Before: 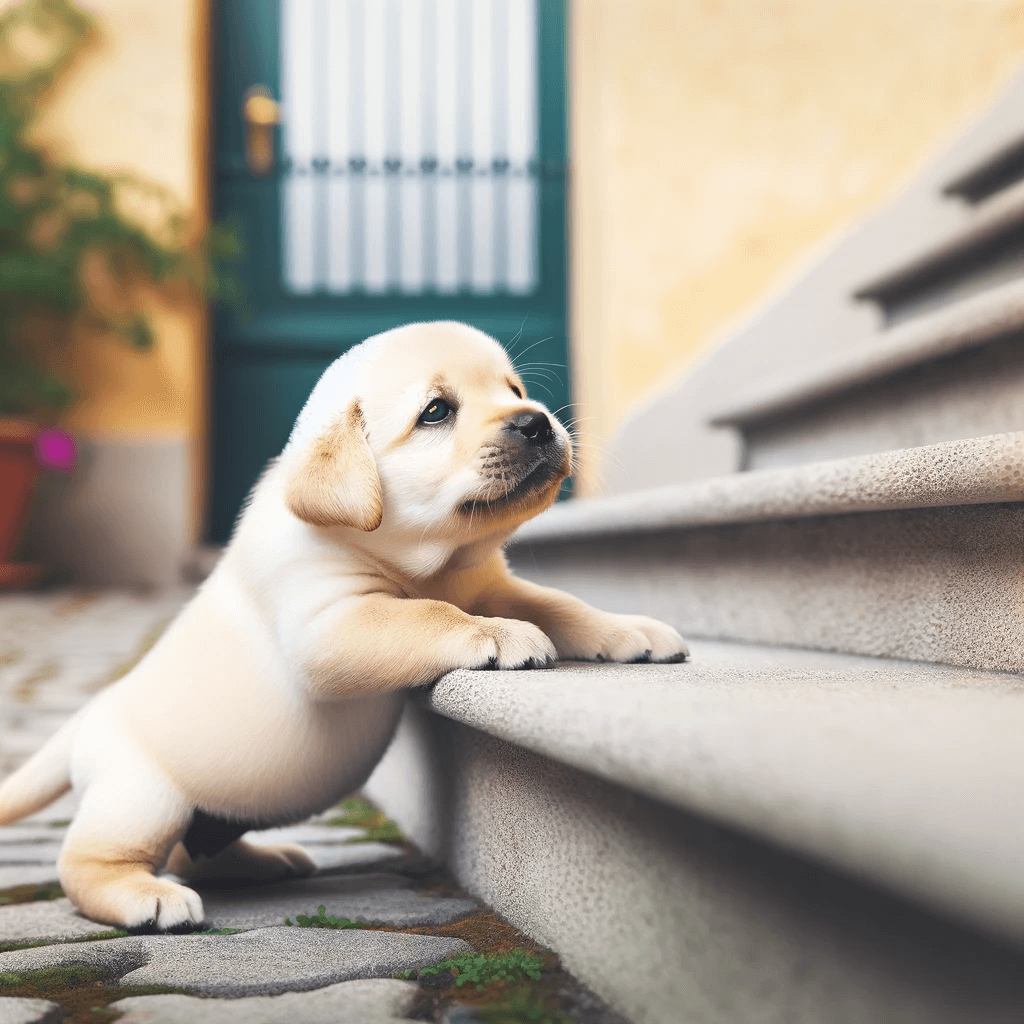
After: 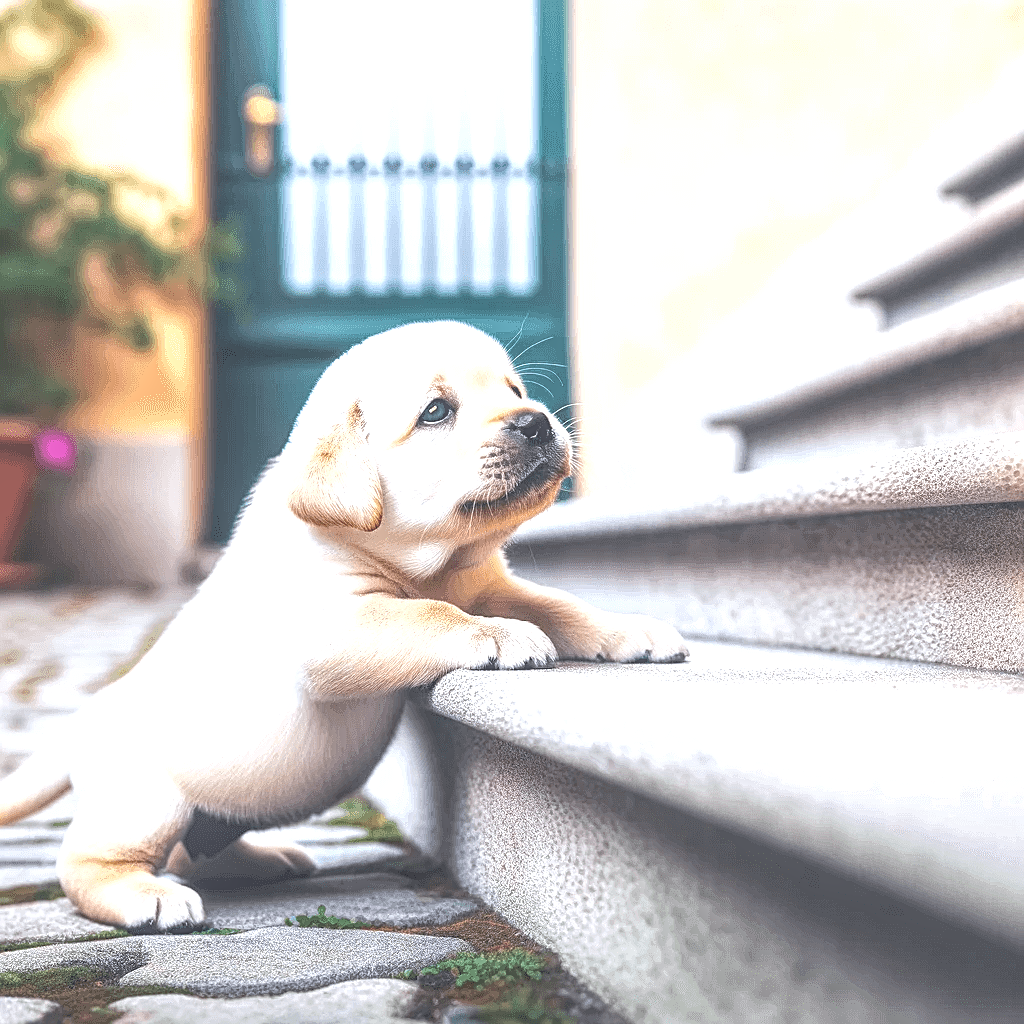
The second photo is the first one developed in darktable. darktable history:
tone equalizer: -8 EV -0.77 EV, -7 EV -0.738 EV, -6 EV -0.57 EV, -5 EV -0.369 EV, -3 EV 0.382 EV, -2 EV 0.6 EV, -1 EV 0.699 EV, +0 EV 0.748 EV, edges refinement/feathering 500, mask exposure compensation -1.57 EV, preserve details no
sharpen: on, module defaults
exposure: black level correction 0.001, compensate exposure bias true, compensate highlight preservation false
color correction: highlights a* -0.799, highlights b* -9.47
local contrast: highlights 67%, shadows 32%, detail 167%, midtone range 0.2
